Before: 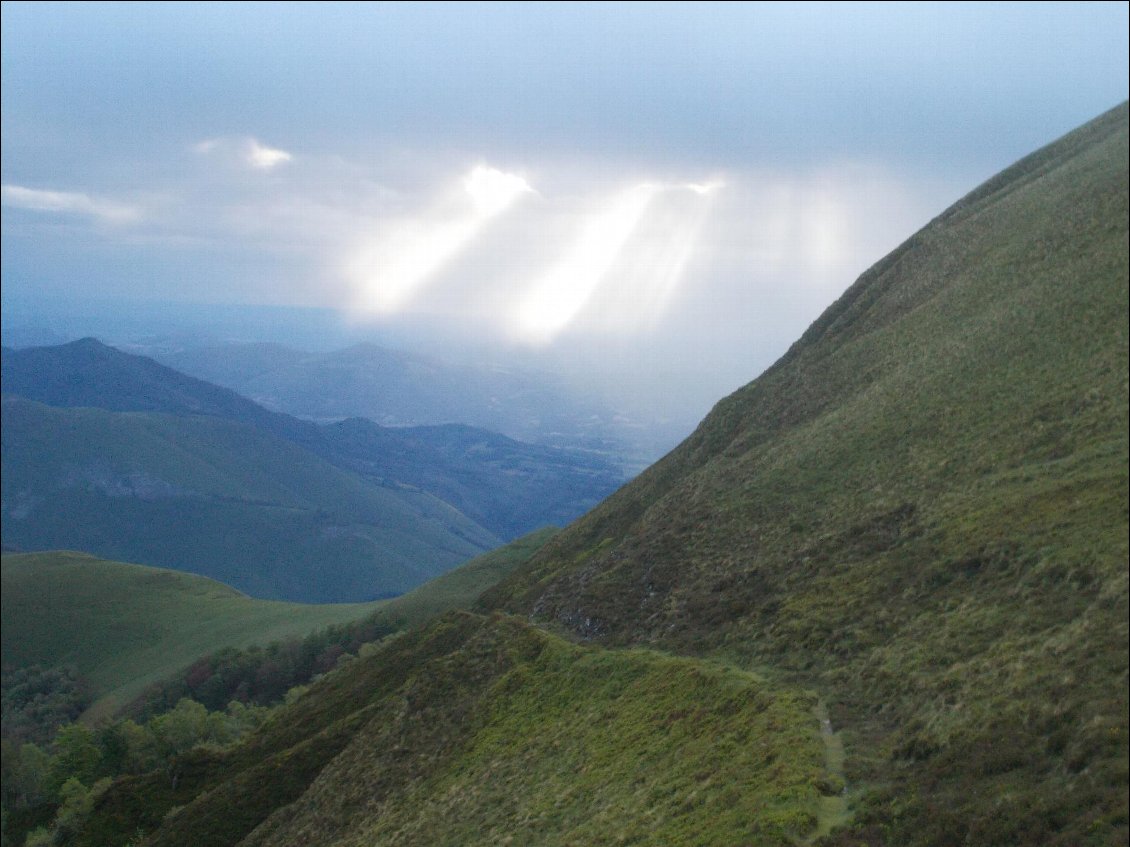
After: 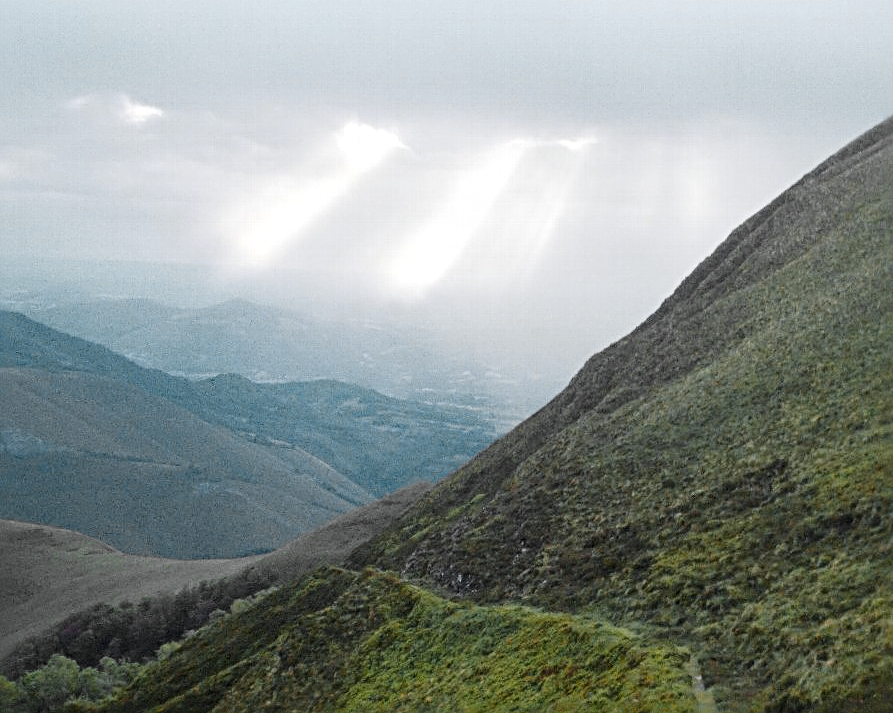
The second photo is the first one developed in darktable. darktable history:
sharpen: radius 3.982
tone curve: curves: ch0 [(0, 0.025) (0.15, 0.143) (0.452, 0.486) (0.751, 0.788) (1, 0.961)]; ch1 [(0, 0) (0.416, 0.4) (0.476, 0.469) (0.497, 0.494) (0.546, 0.571) (0.566, 0.607) (0.62, 0.657) (1, 1)]; ch2 [(0, 0) (0.386, 0.397) (0.505, 0.498) (0.547, 0.546) (0.579, 0.58) (1, 1)], preserve colors none
contrast brightness saturation: saturation -0.068
color zones: curves: ch0 [(0.257, 0.558) (0.75, 0.565)]; ch1 [(0.004, 0.857) (0.14, 0.416) (0.257, 0.695) (0.442, 0.032) (0.736, 0.266) (0.891, 0.741)]; ch2 [(0, 0.623) (0.112, 0.436) (0.271, 0.474) (0.516, 0.64) (0.743, 0.286)]
contrast equalizer: octaves 7, y [[0.502, 0.505, 0.512, 0.529, 0.564, 0.588], [0.5 ×6], [0.502, 0.505, 0.512, 0.529, 0.564, 0.588], [0, 0.001, 0.001, 0.004, 0.008, 0.011], [0, 0.001, 0.001, 0.004, 0.008, 0.011]], mix 0.32
exposure: black level correction 0.007, exposure 0.157 EV, compensate highlight preservation false
local contrast: mode bilateral grid, contrast 21, coarseness 50, detail 120%, midtone range 0.2
crop: left 11.38%, top 5.302%, right 9.559%, bottom 10.463%
